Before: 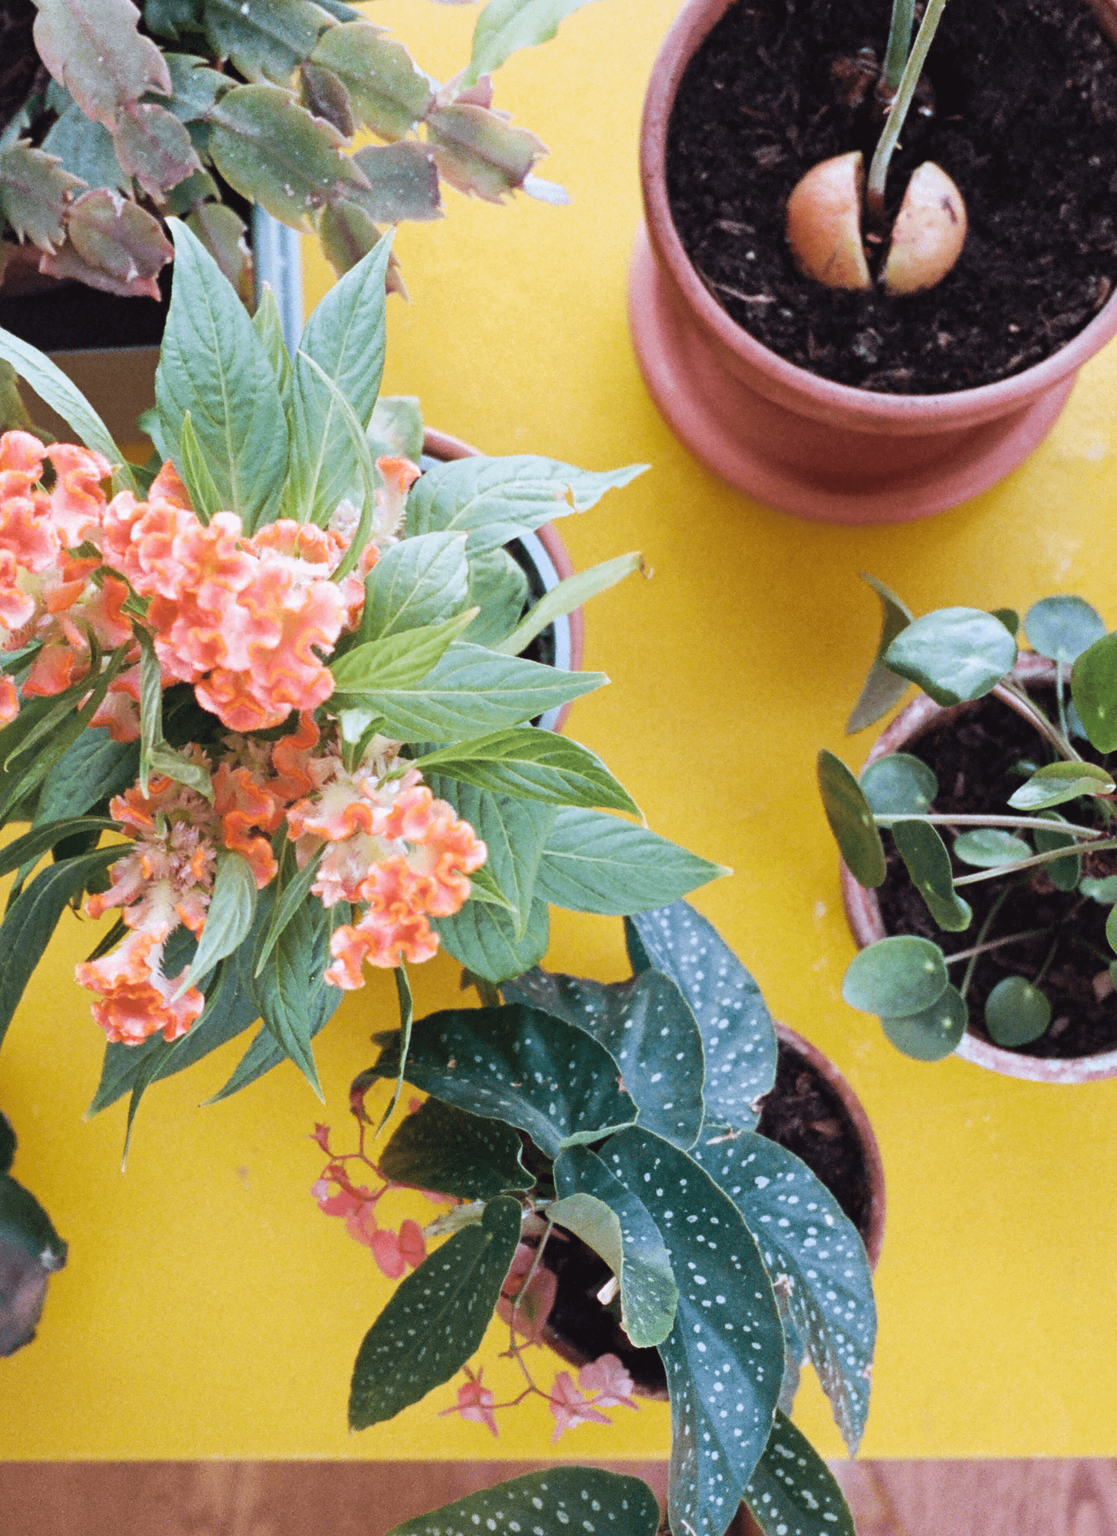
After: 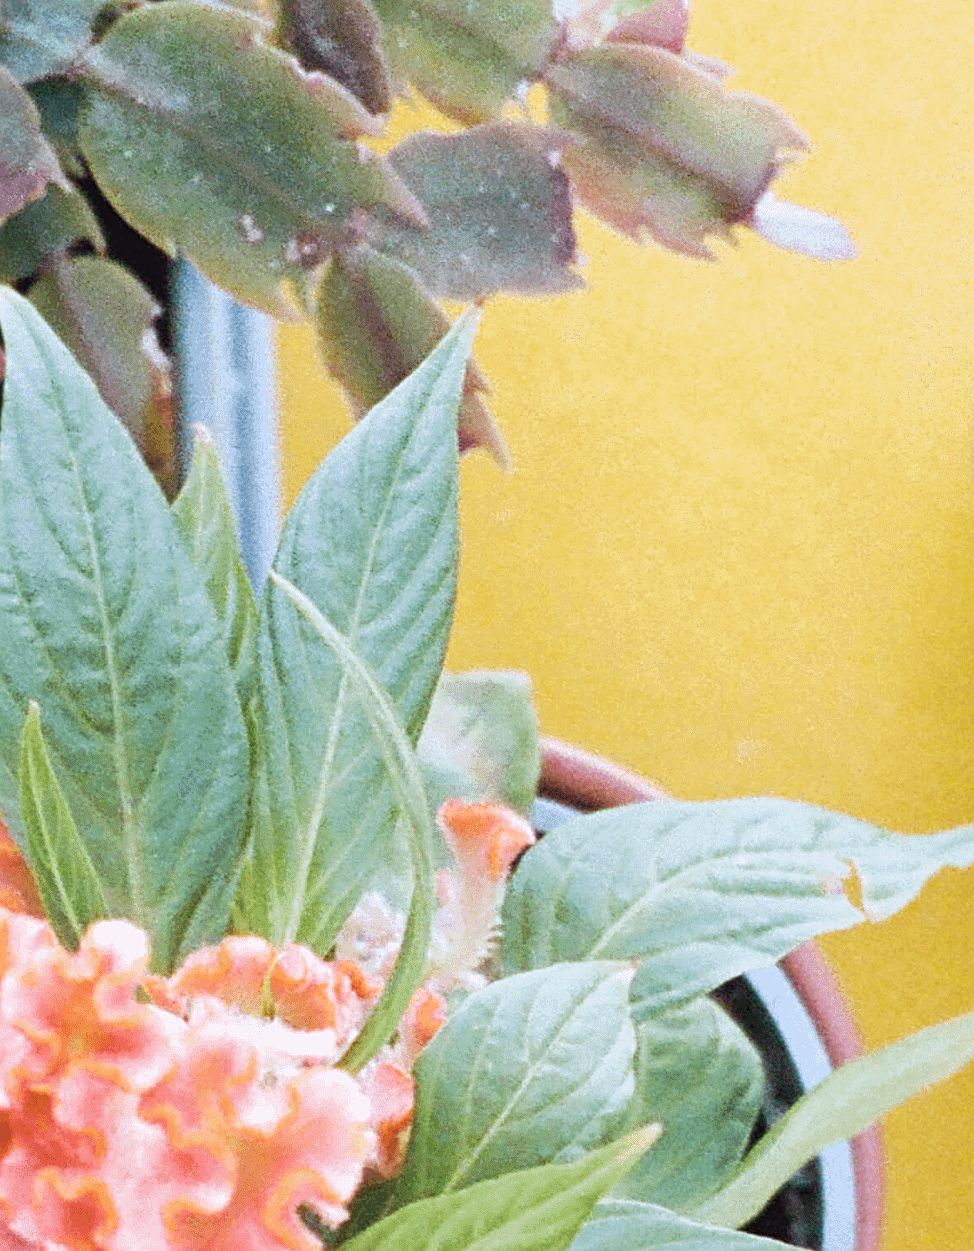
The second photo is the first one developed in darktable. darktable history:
crop: left 15.452%, top 5.459%, right 43.956%, bottom 56.62%
sharpen: on, module defaults
